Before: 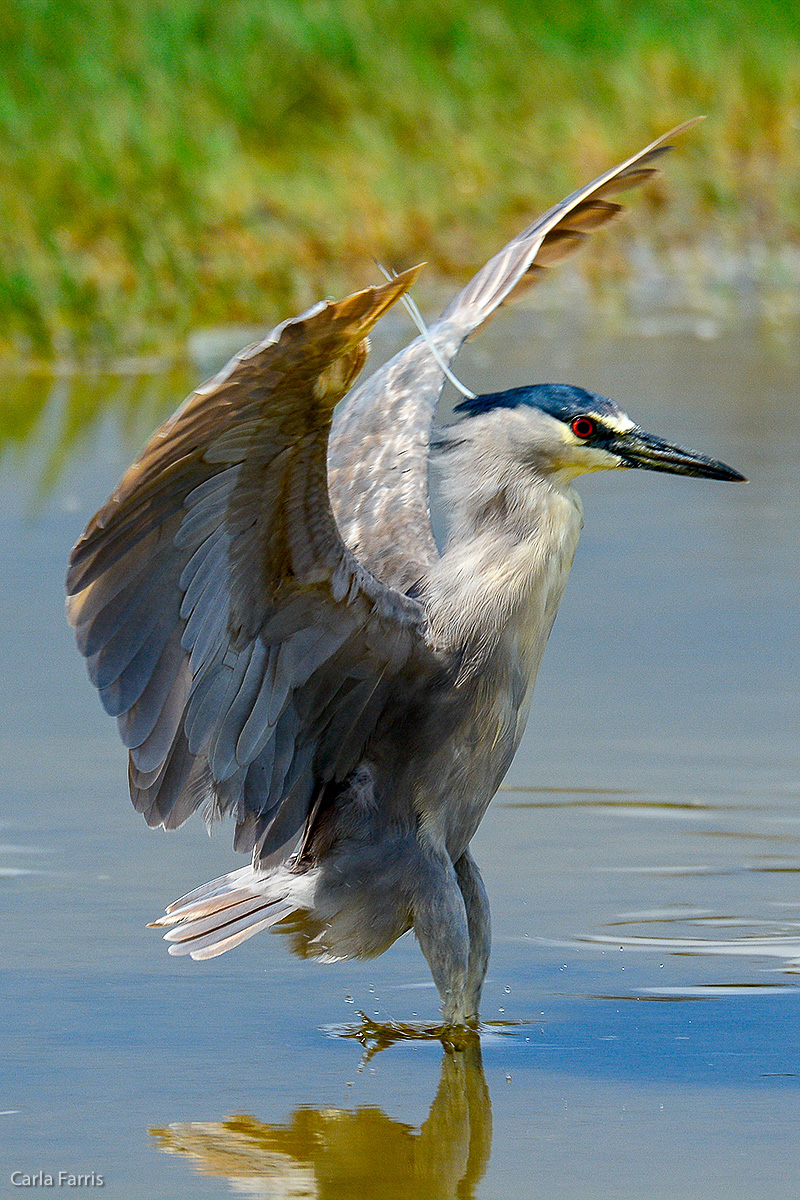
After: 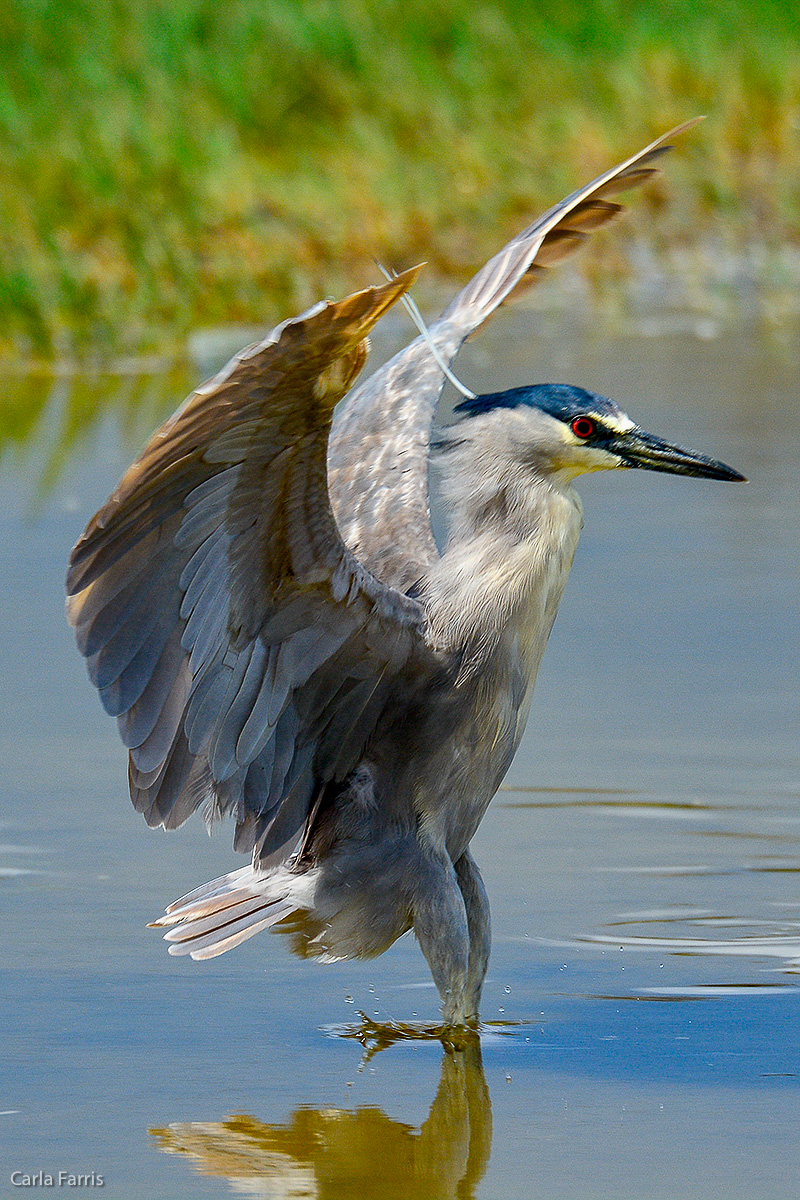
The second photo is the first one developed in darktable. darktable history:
shadows and highlights: shadows 43.72, white point adjustment -1.61, soften with gaussian
